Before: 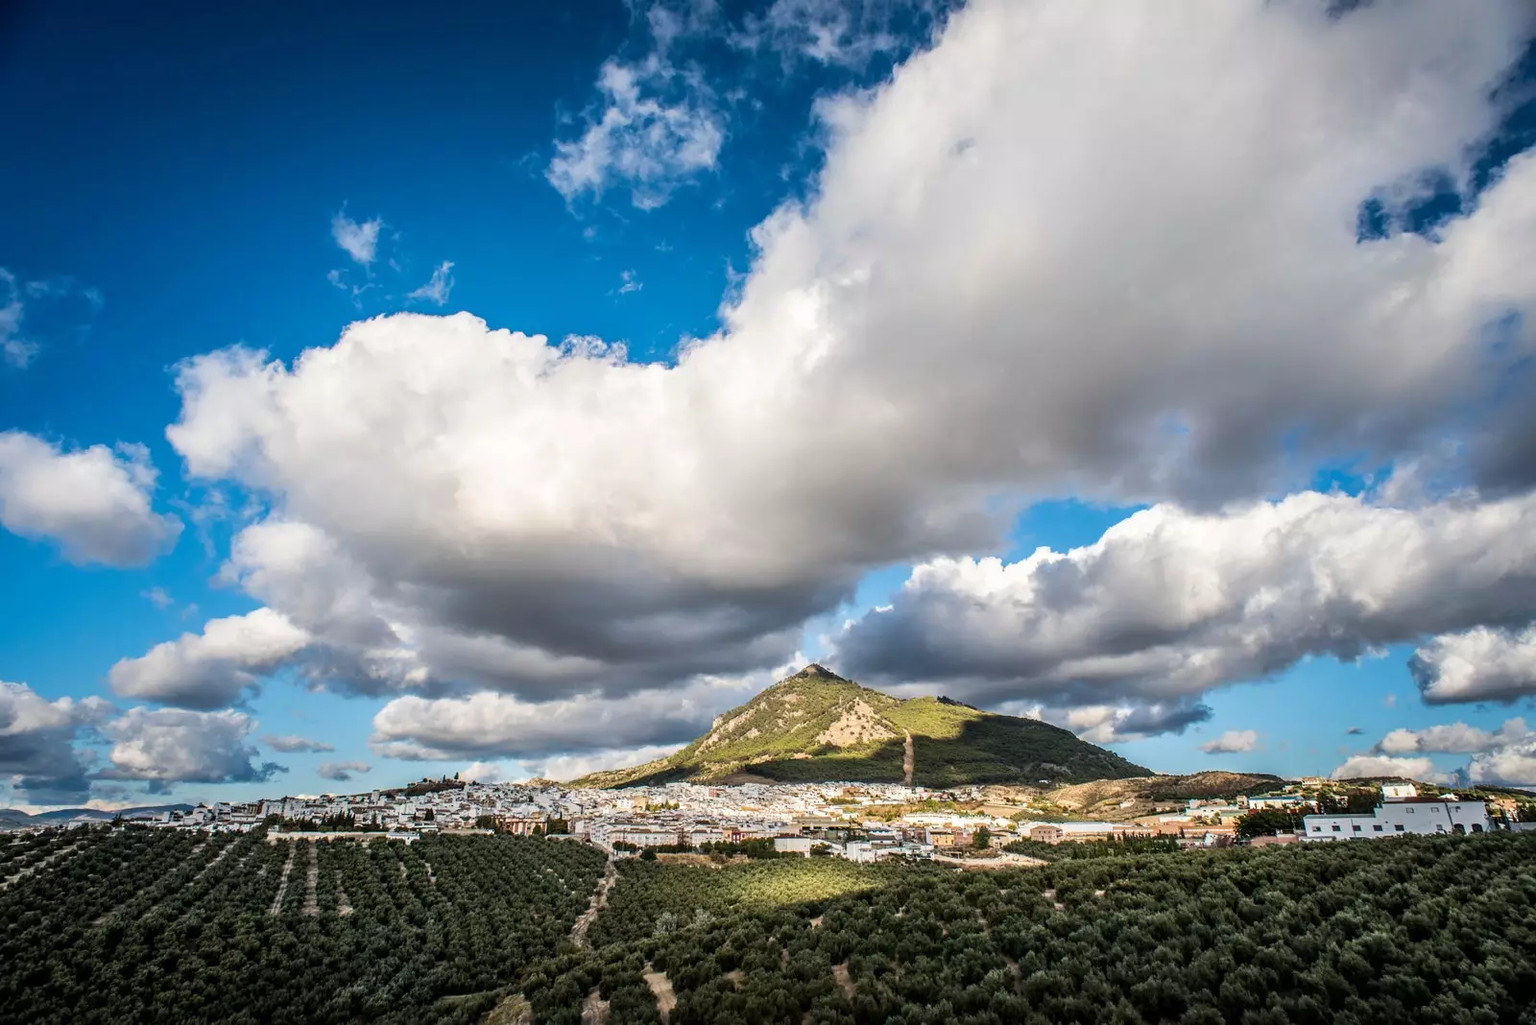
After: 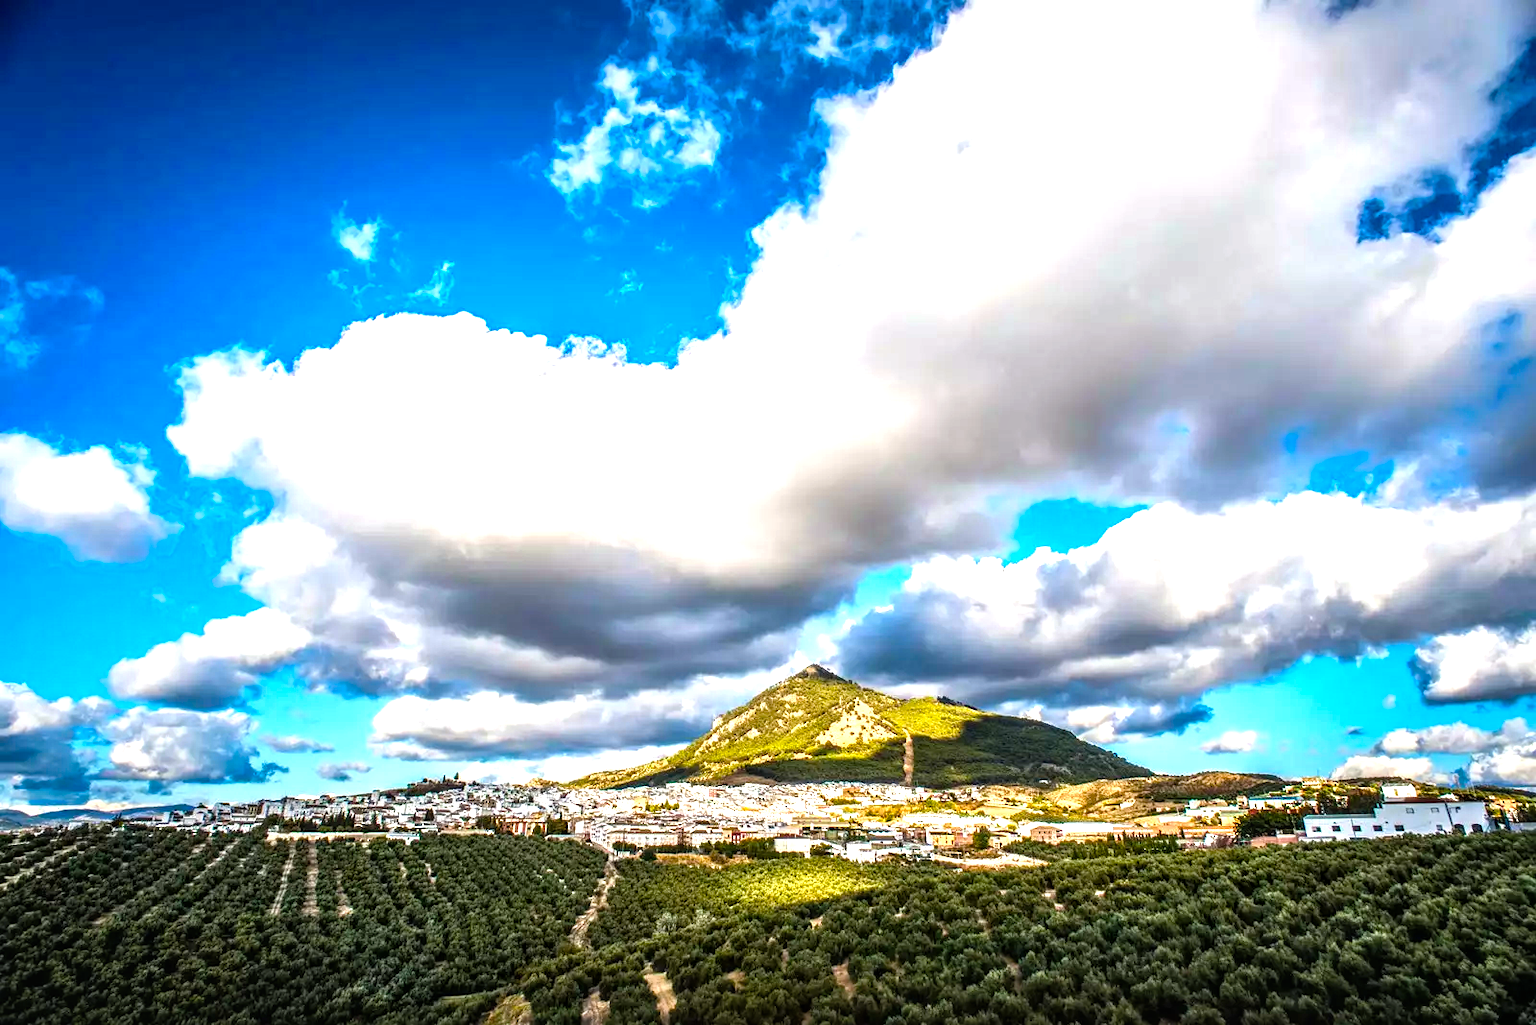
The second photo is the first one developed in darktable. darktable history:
color balance rgb: power › luminance -3.56%, power › hue 145.07°, perceptual saturation grading › global saturation 0.969%, perceptual saturation grading › highlights -8.501%, perceptual saturation grading › mid-tones 18.678%, perceptual saturation grading › shadows 29.052%, perceptual brilliance grading › global brilliance 30.371%, global vibrance 44.651%
local contrast: on, module defaults
color zones: curves: ch0 [(0.068, 0.464) (0.25, 0.5) (0.48, 0.508) (0.75, 0.536) (0.886, 0.476) (0.967, 0.456)]; ch1 [(0.066, 0.456) (0.25, 0.5) (0.616, 0.508) (0.746, 0.56) (0.934, 0.444)]
